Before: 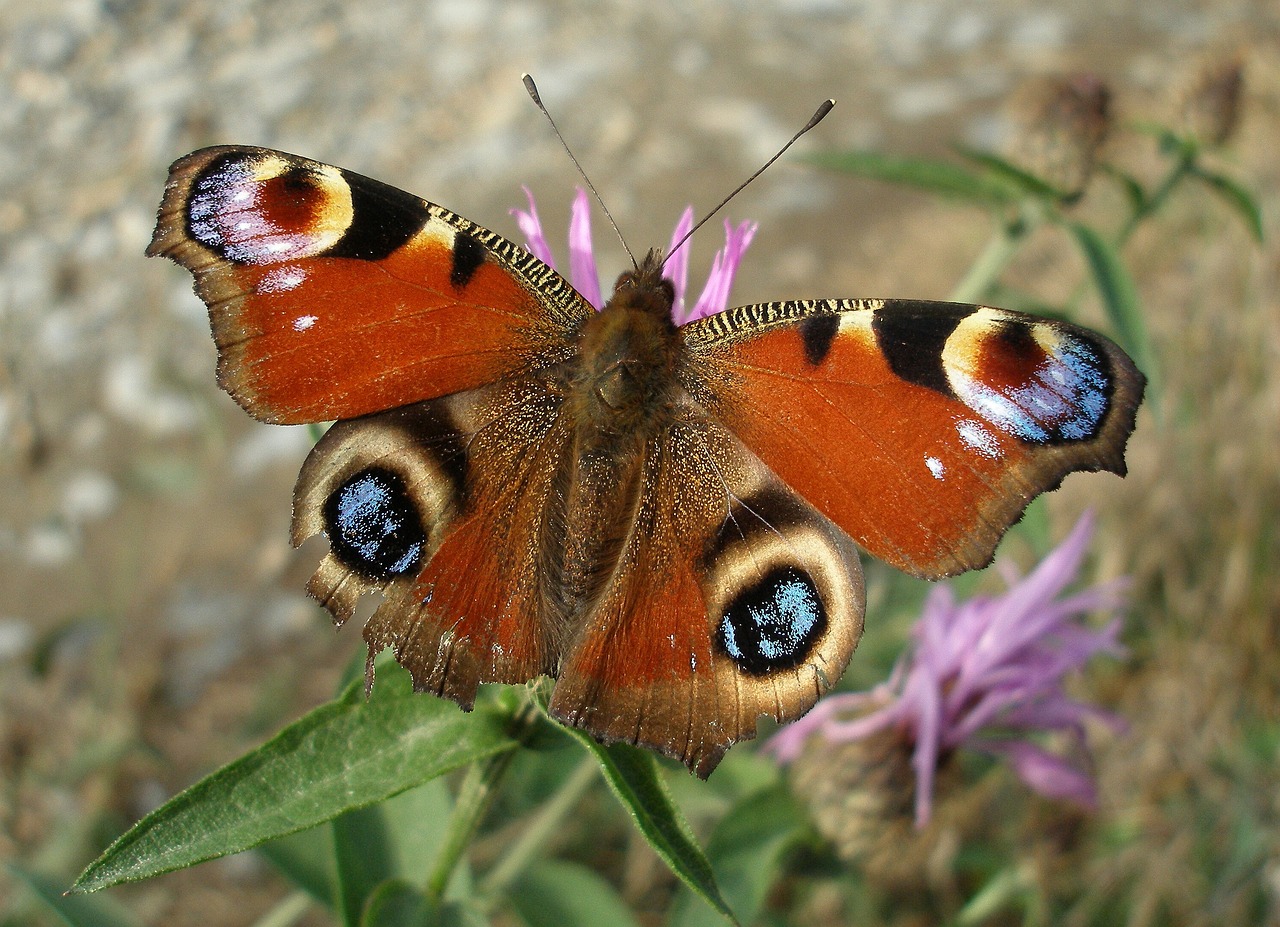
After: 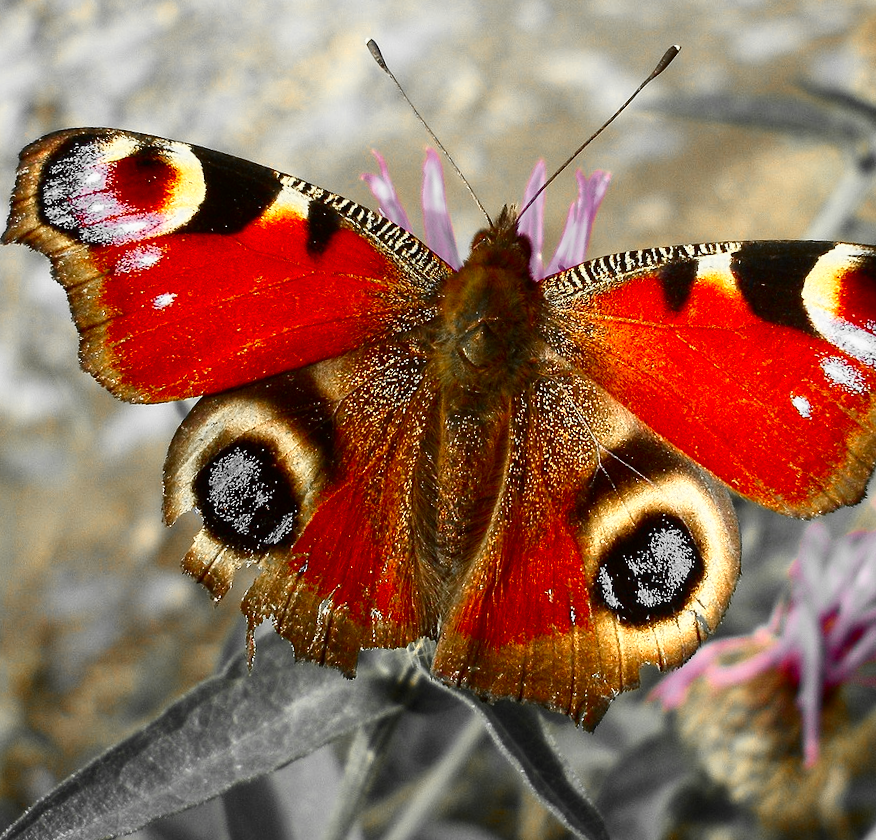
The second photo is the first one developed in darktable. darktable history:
color zones: curves: ch0 [(0, 0.447) (0.184, 0.543) (0.323, 0.476) (0.429, 0.445) (0.571, 0.443) (0.714, 0.451) (0.857, 0.452) (1, 0.447)]; ch1 [(0, 0.464) (0.176, 0.46) (0.287, 0.177) (0.429, 0.002) (0.571, 0) (0.714, 0) (0.857, 0) (1, 0.464)], mix 20%
color correction: highlights a* -2.73, highlights b* -2.09, shadows a* 2.41, shadows b* 2.73
rotate and perspective: rotation -3.52°, crop left 0.036, crop right 0.964, crop top 0.081, crop bottom 0.919
crop and rotate: left 9.061%, right 20.142%
contrast brightness saturation: contrast 0.26, brightness 0.02, saturation 0.87
